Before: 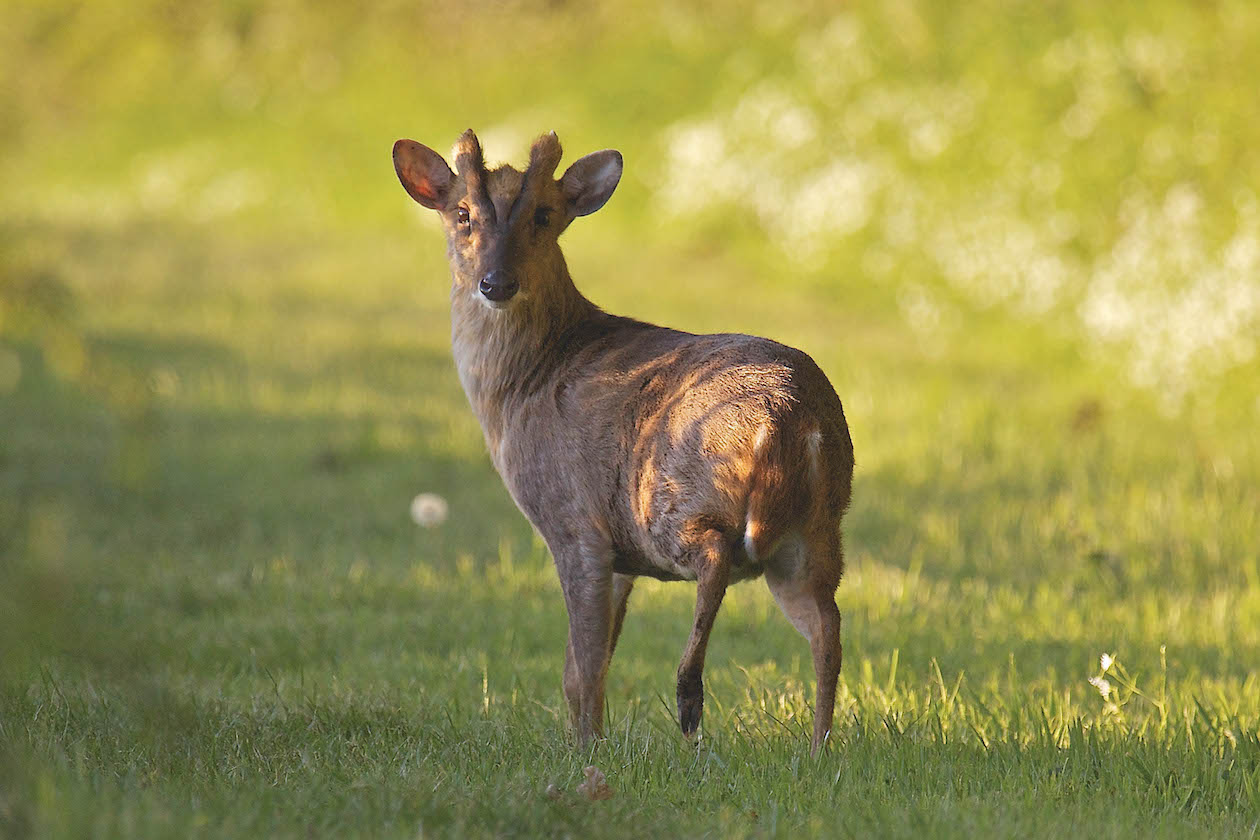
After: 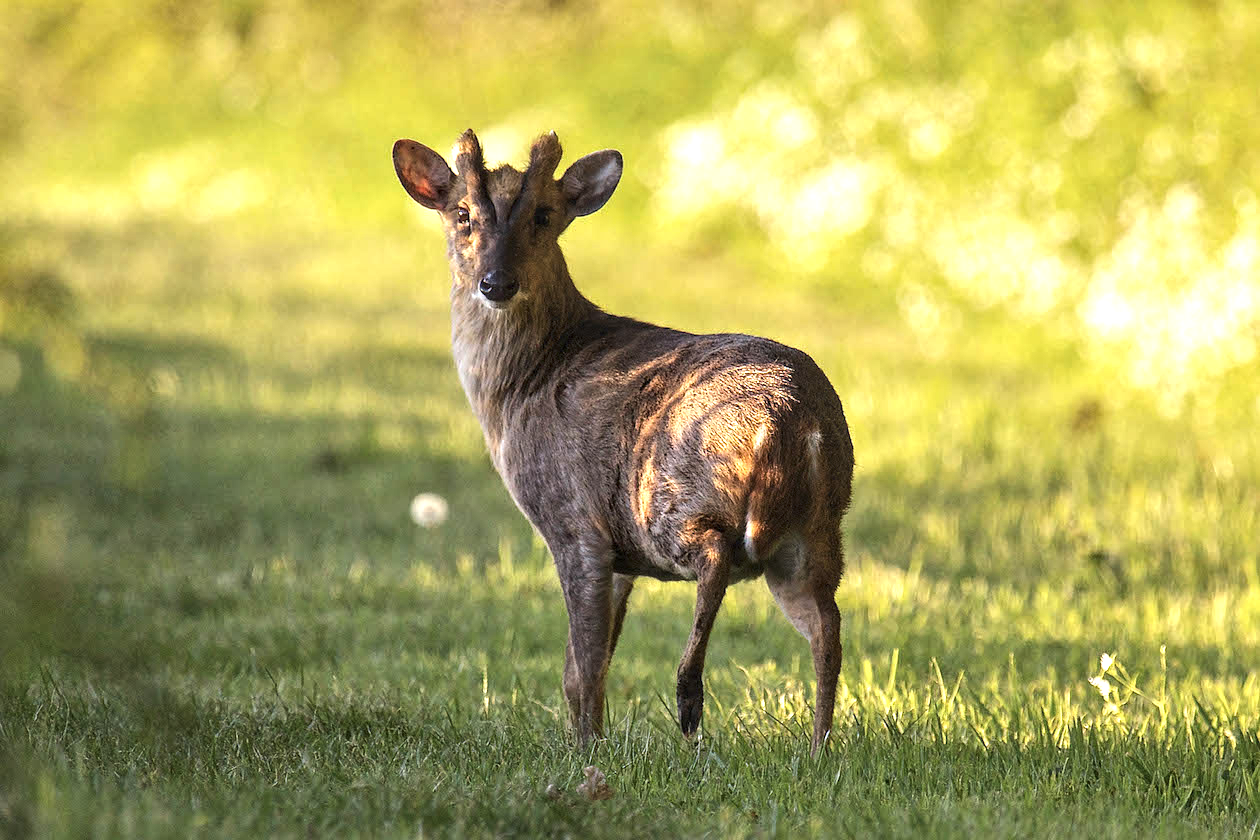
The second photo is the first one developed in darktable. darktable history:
local contrast: detail 142%
tone equalizer: -8 EV -0.75 EV, -7 EV -0.7 EV, -6 EV -0.6 EV, -5 EV -0.4 EV, -3 EV 0.4 EV, -2 EV 0.6 EV, -1 EV 0.7 EV, +0 EV 0.75 EV, edges refinement/feathering 500, mask exposure compensation -1.57 EV, preserve details no
